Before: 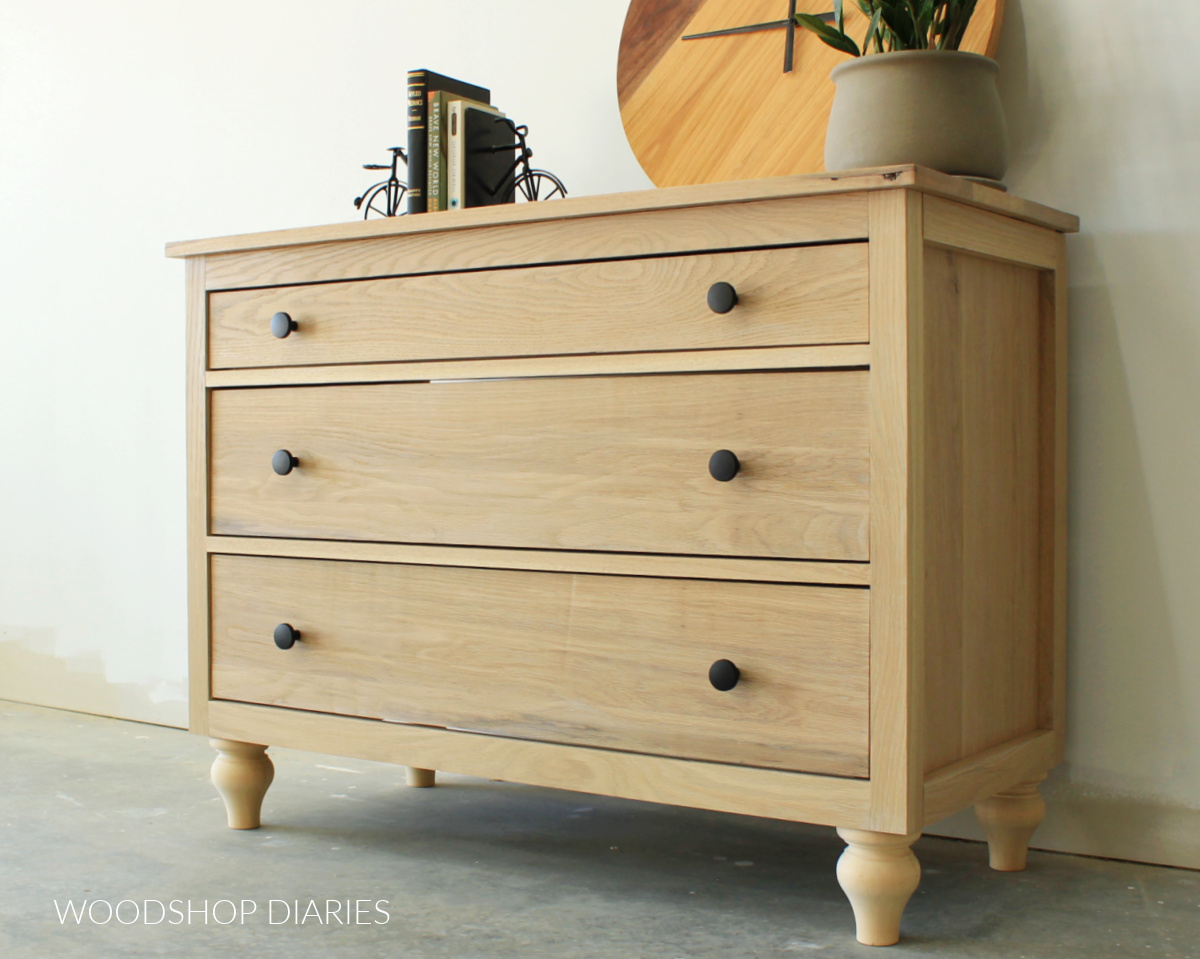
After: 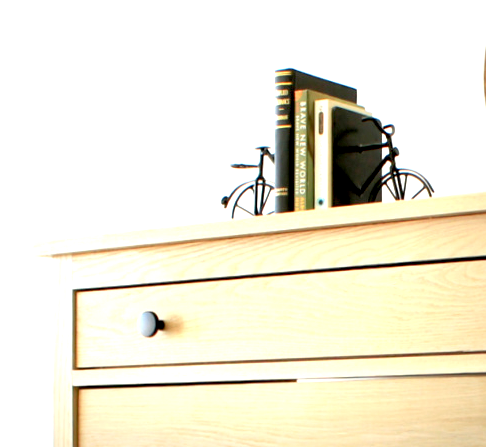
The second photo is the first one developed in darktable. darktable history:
exposure: black level correction 0.011, exposure 1.08 EV, compensate exposure bias true, compensate highlight preservation false
vignetting: fall-off start 67.4%, fall-off radius 67.4%, brightness -0.384, saturation 0.018, automatic ratio true
crop and rotate: left 11.14%, top 0.107%, right 48.34%, bottom 53.239%
